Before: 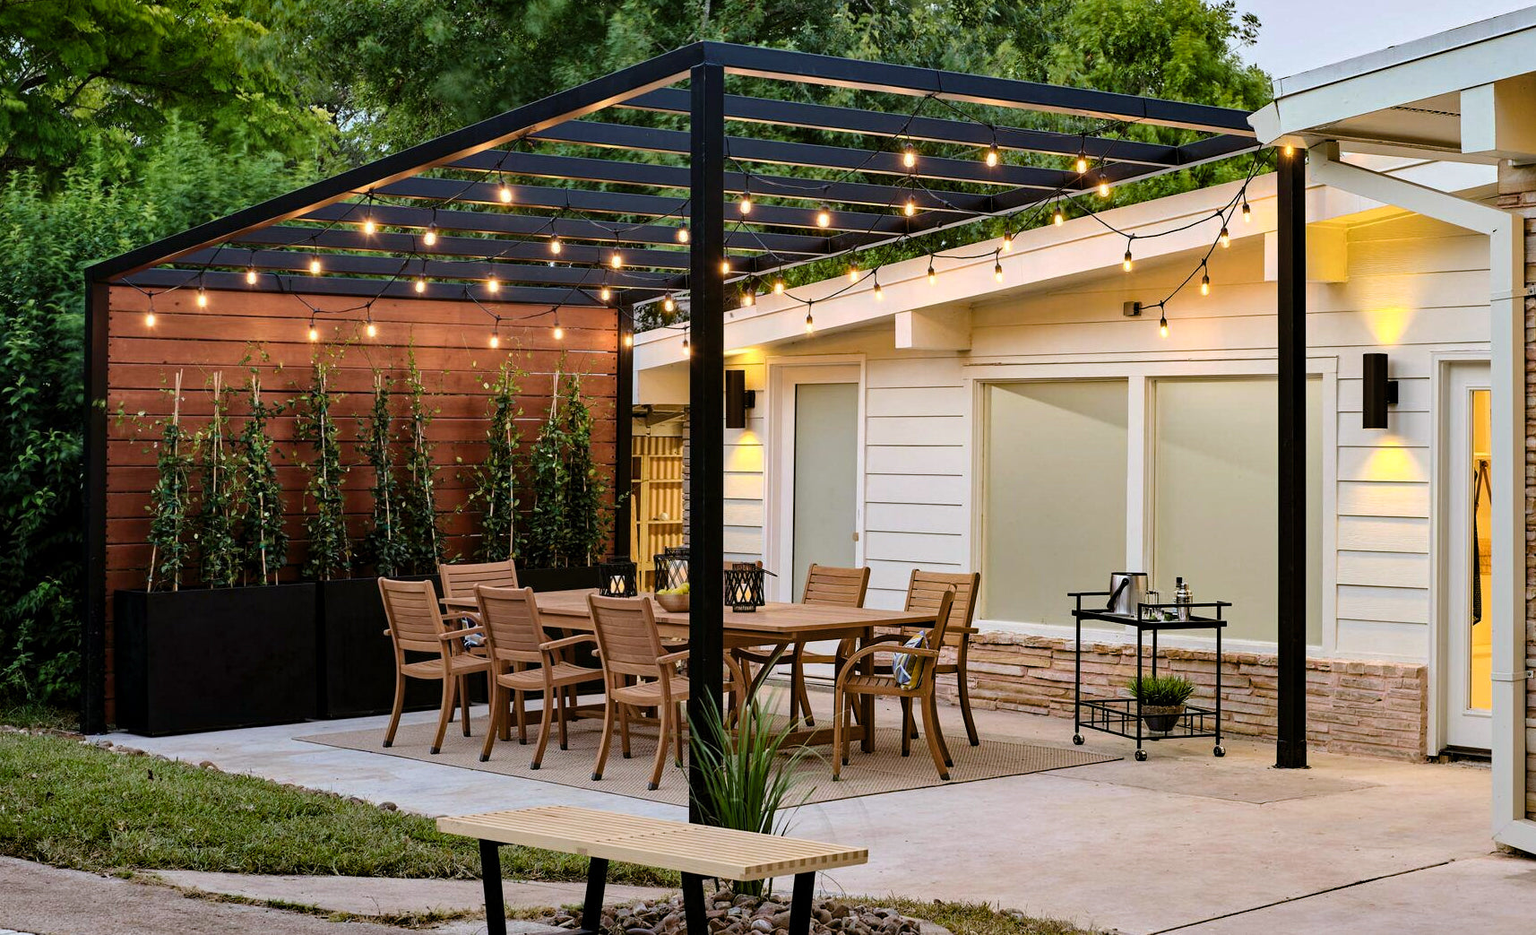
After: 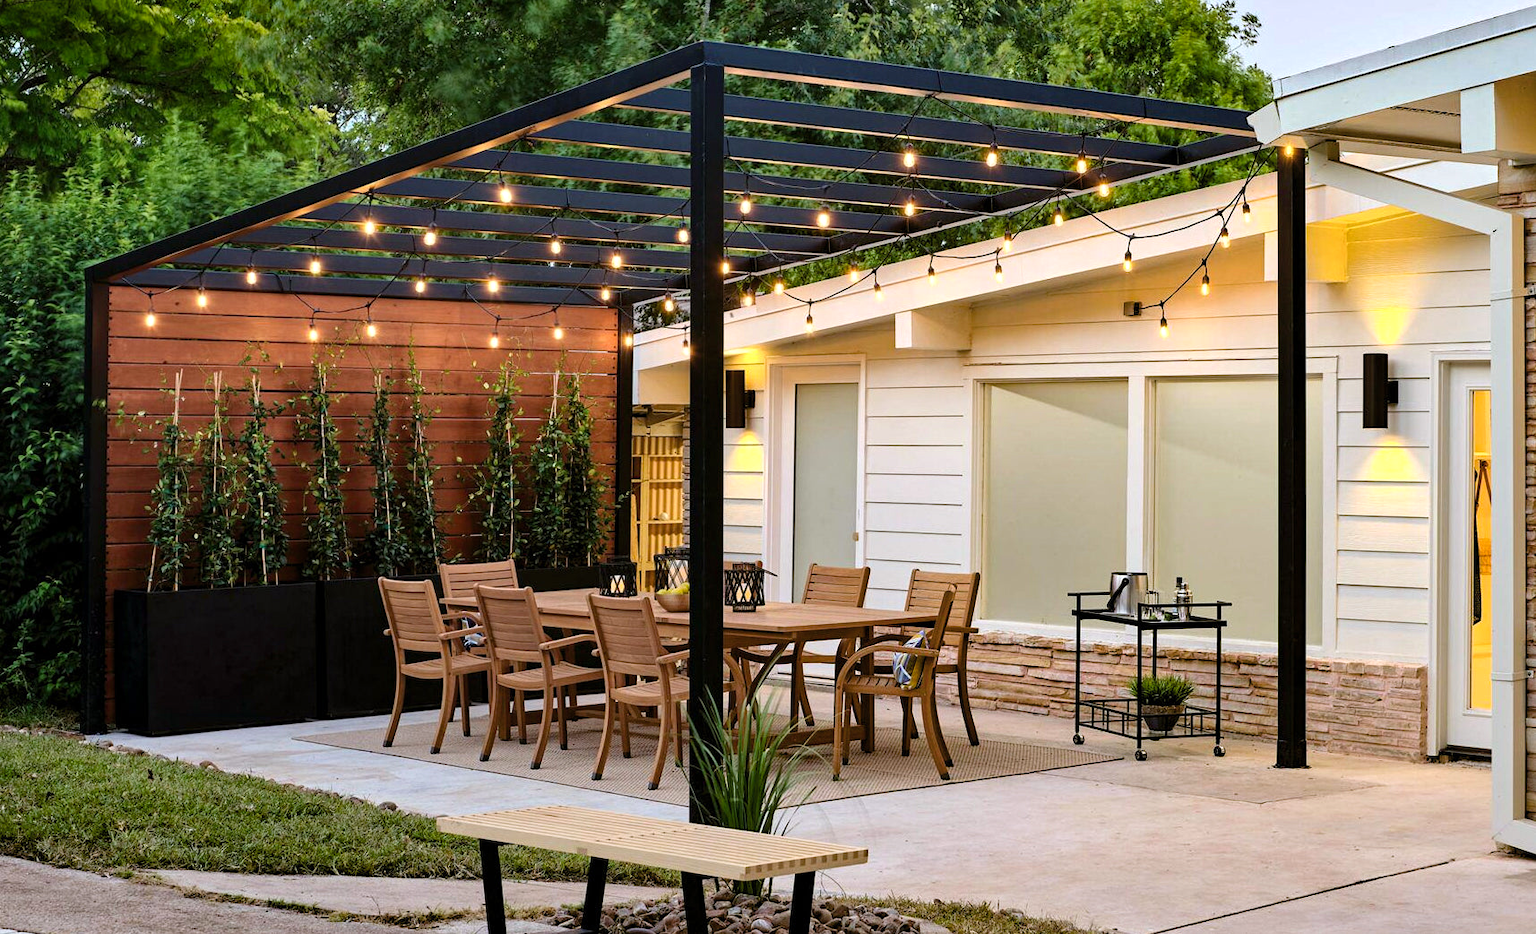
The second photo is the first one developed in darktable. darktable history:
exposure: exposure 0.202 EV, compensate highlight preservation false
color balance rgb: perceptual saturation grading › global saturation 0.802%, global vibrance 6.775%, saturation formula JzAzBz (2021)
